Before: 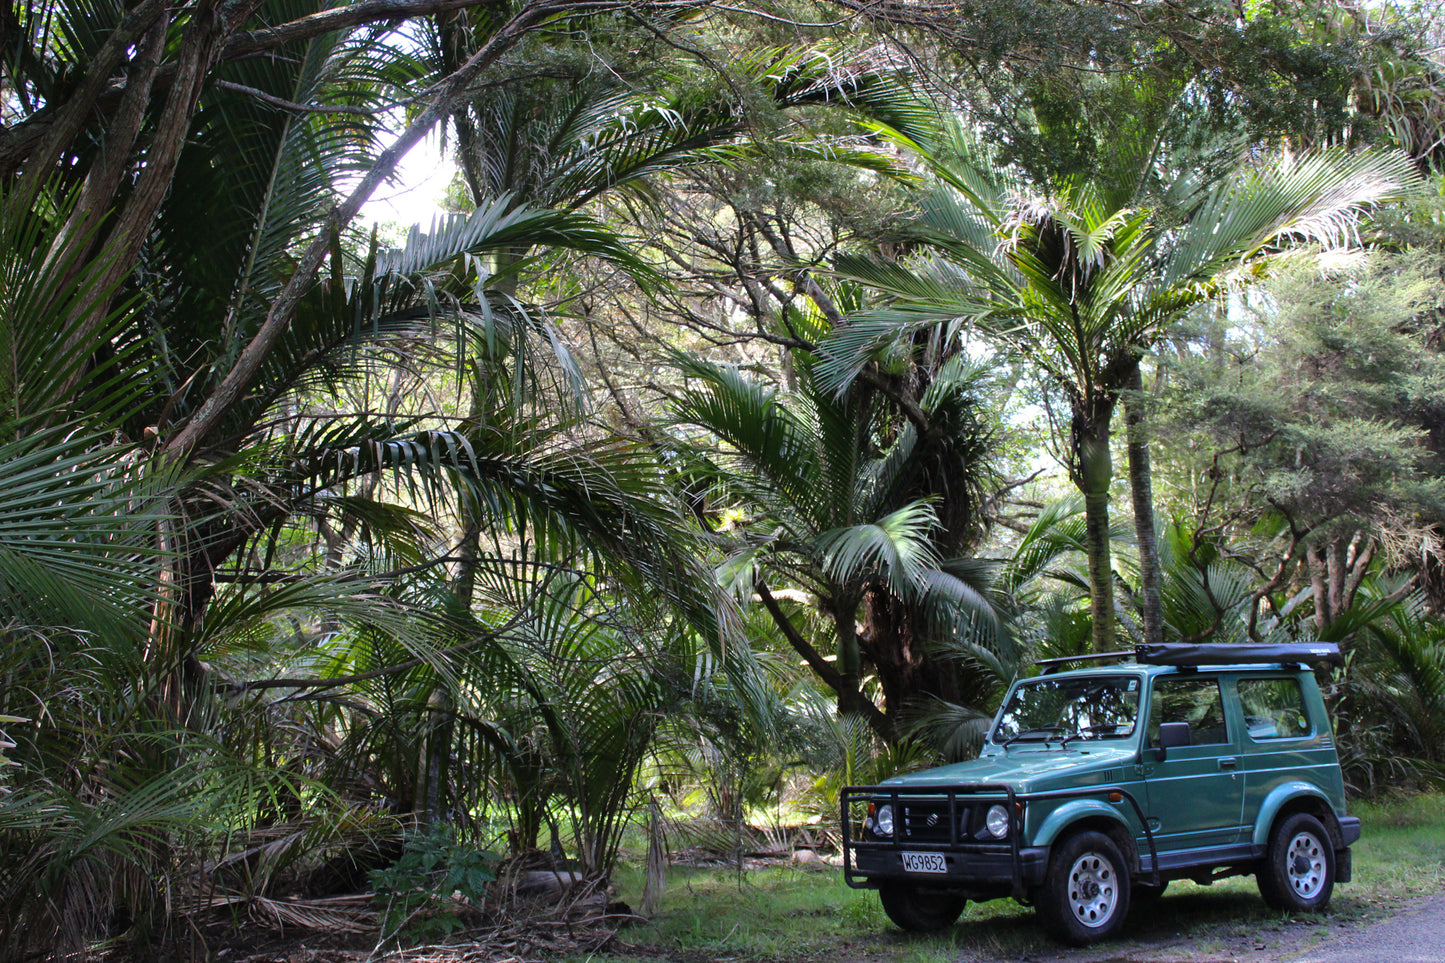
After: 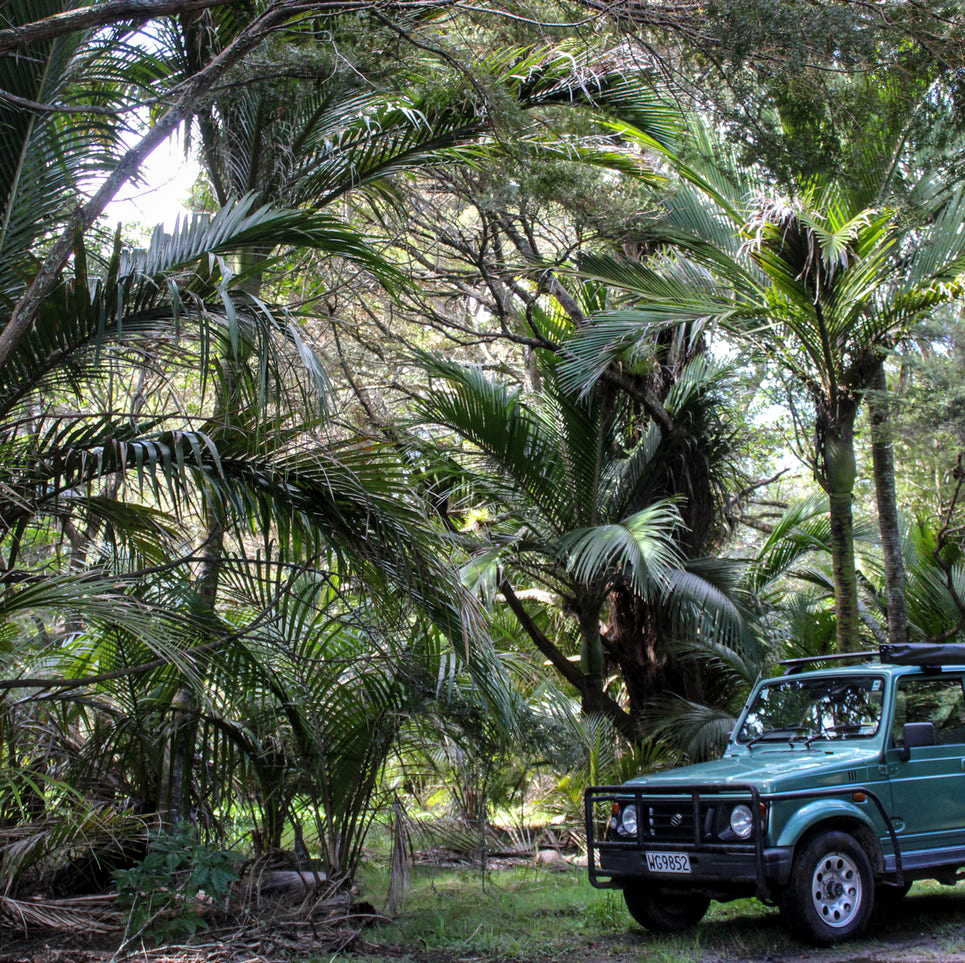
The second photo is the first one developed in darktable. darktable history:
local contrast: on, module defaults
crop and rotate: left 17.732%, right 15.423%
